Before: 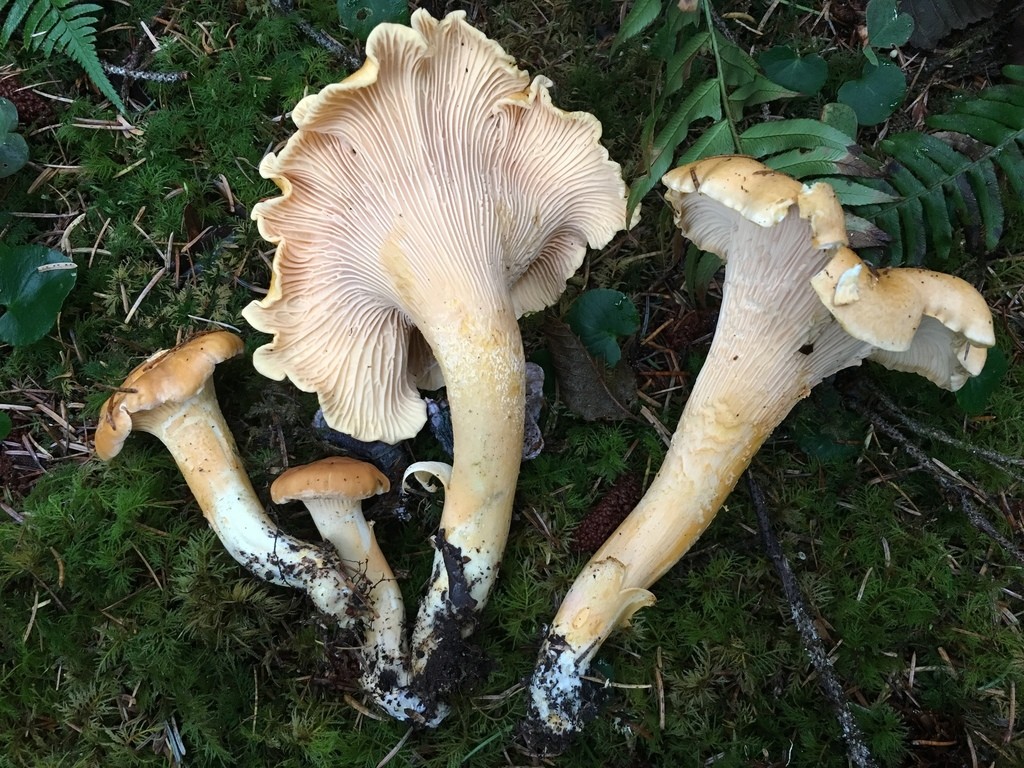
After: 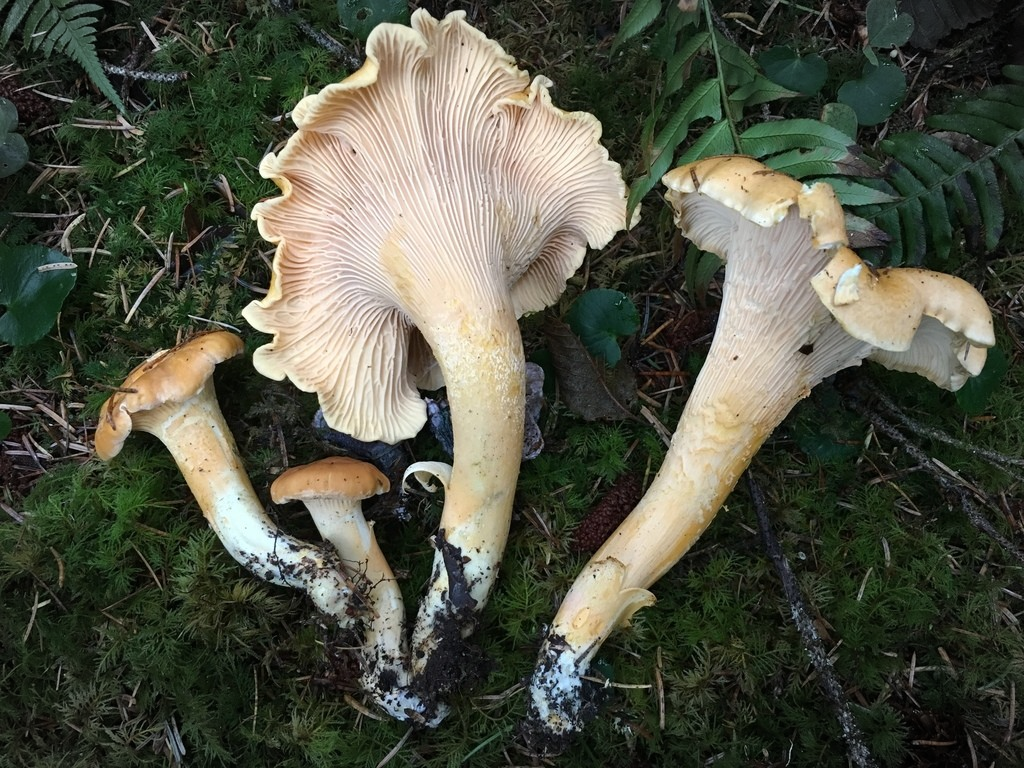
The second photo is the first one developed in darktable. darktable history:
vignetting: brightness -0.336, automatic ratio true, unbound false
